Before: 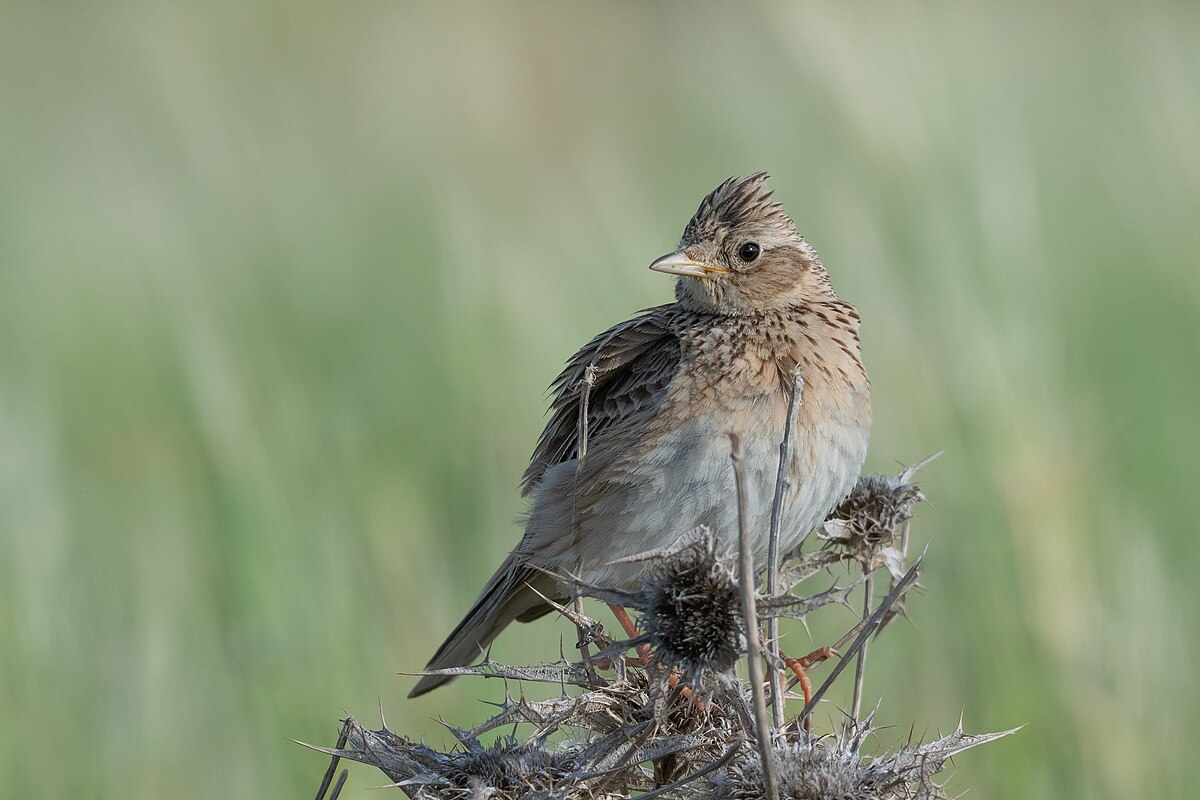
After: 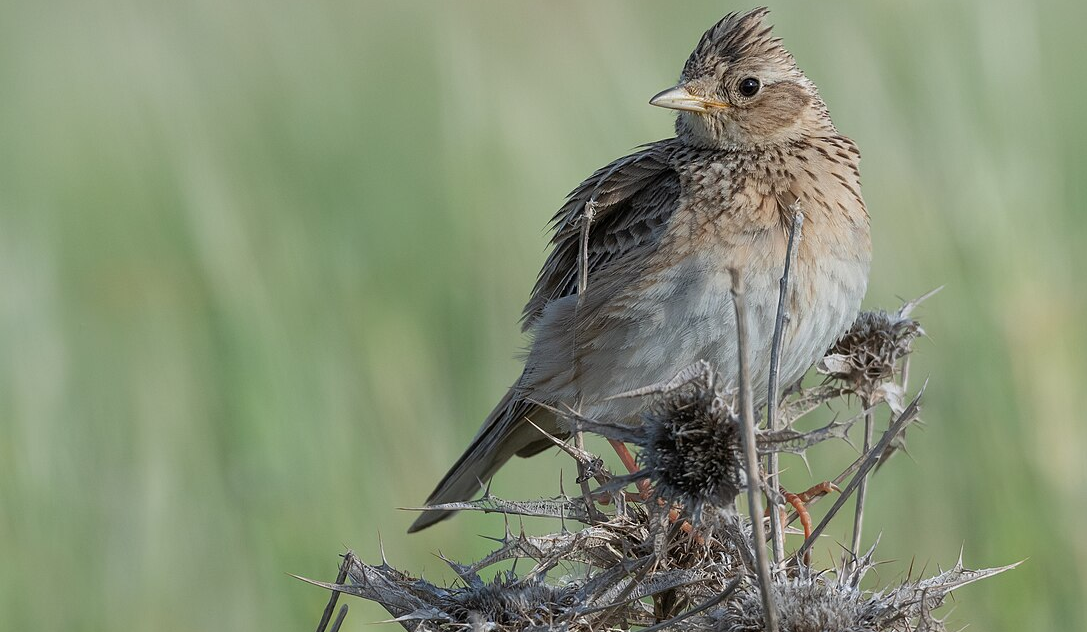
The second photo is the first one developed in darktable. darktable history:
crop: top 20.643%, right 9.359%, bottom 0.264%
exposure: compensate highlight preservation false
